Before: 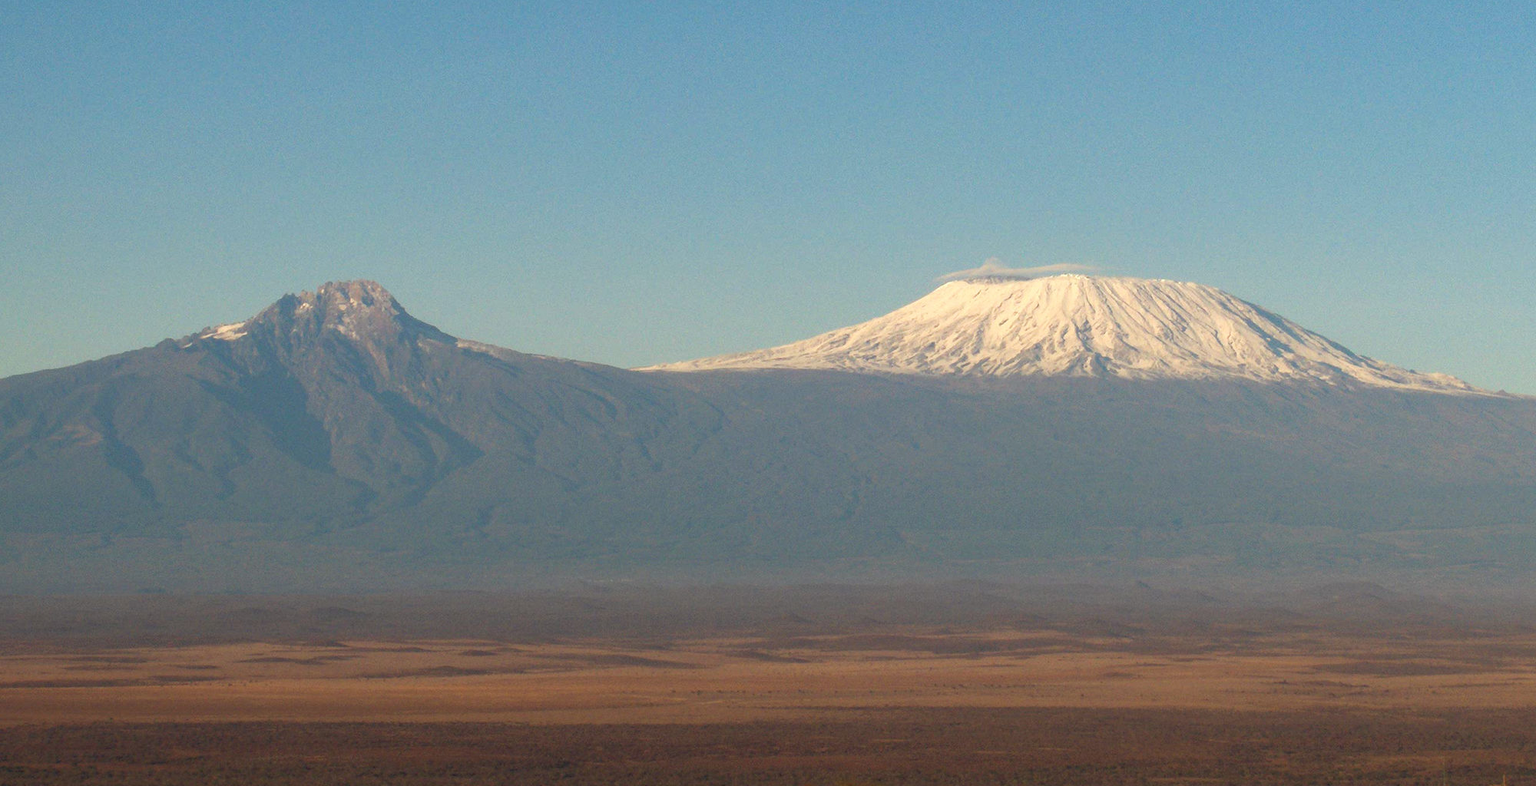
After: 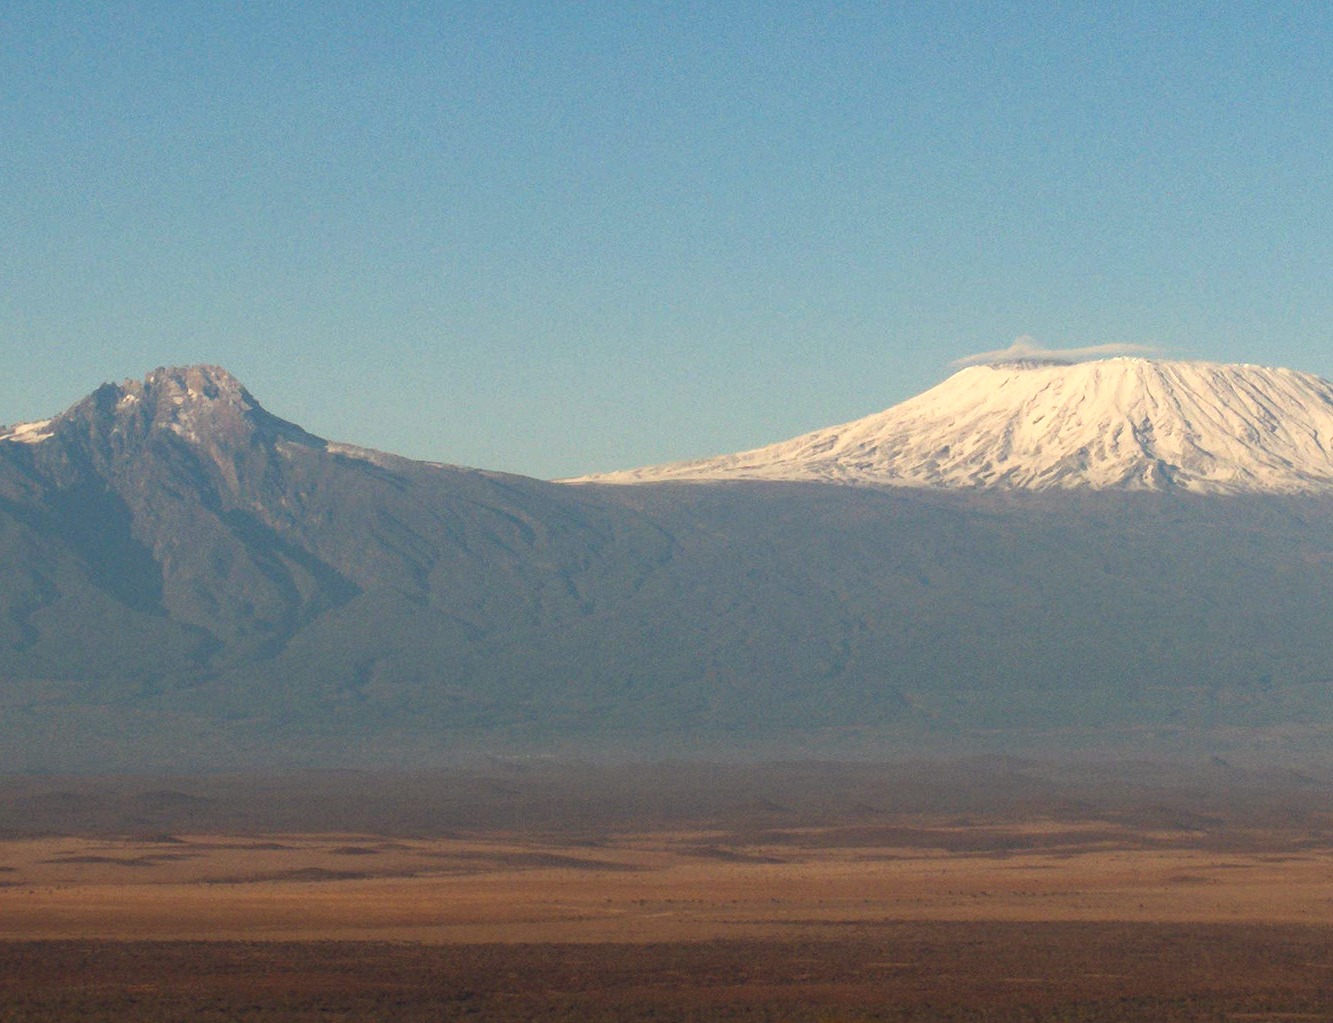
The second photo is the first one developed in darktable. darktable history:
tone curve: curves: ch0 [(0, 0) (0.003, 0.01) (0.011, 0.015) (0.025, 0.023) (0.044, 0.037) (0.069, 0.055) (0.1, 0.08) (0.136, 0.114) (0.177, 0.155) (0.224, 0.201) (0.277, 0.254) (0.335, 0.319) (0.399, 0.387) (0.468, 0.459) (0.543, 0.544) (0.623, 0.634) (0.709, 0.731) (0.801, 0.827) (0.898, 0.921) (1, 1)], color space Lab, independent channels, preserve colors none
crop and rotate: left 13.409%, right 19.924%
